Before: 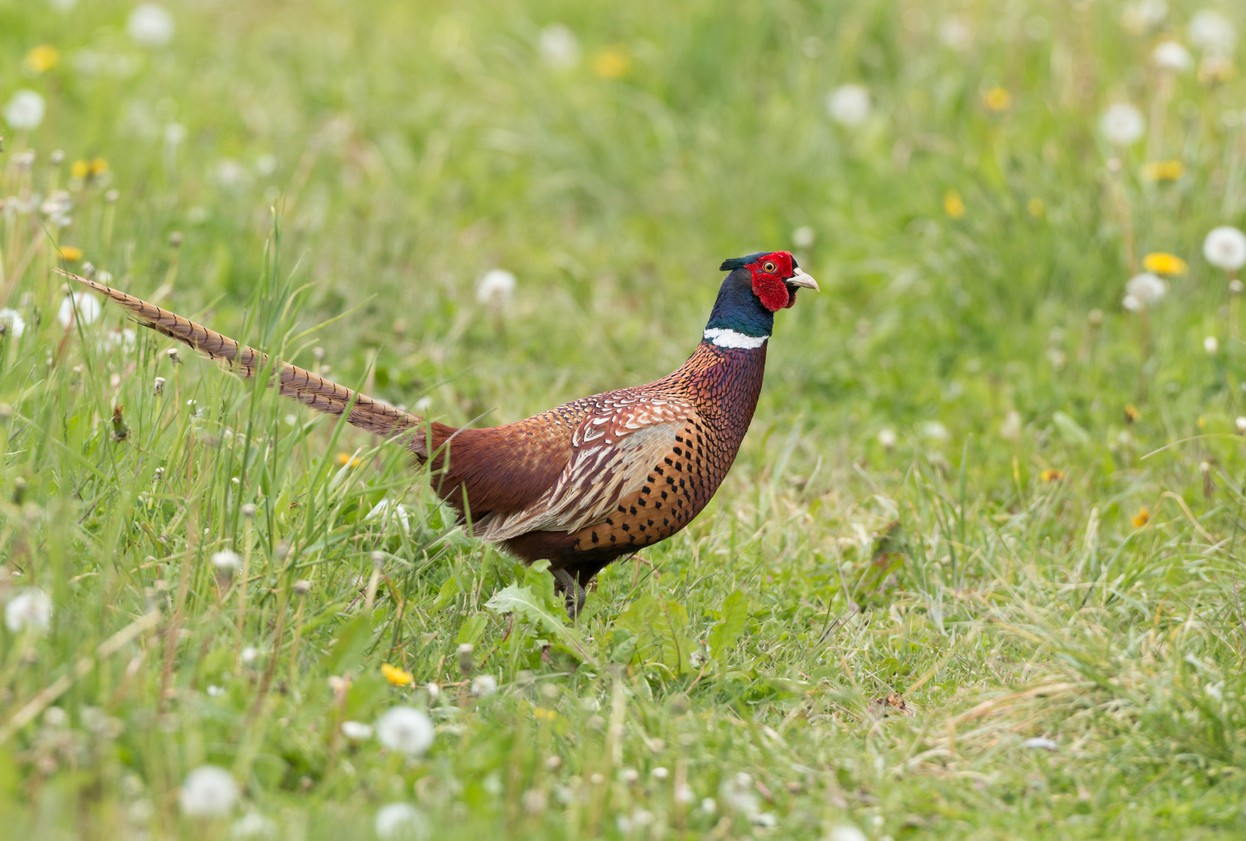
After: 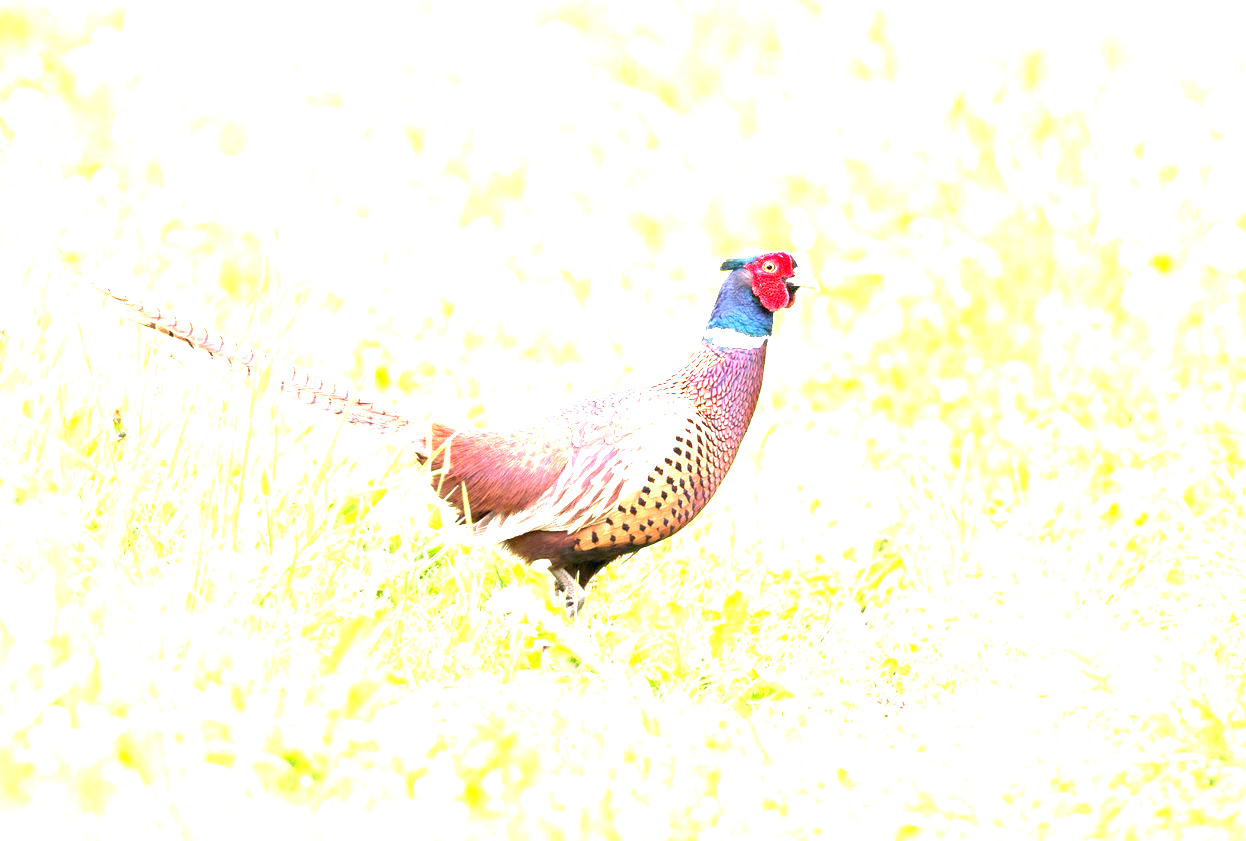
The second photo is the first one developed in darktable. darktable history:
exposure: exposure 3 EV, compensate highlight preservation false
white balance: red 1.066, blue 1.119
